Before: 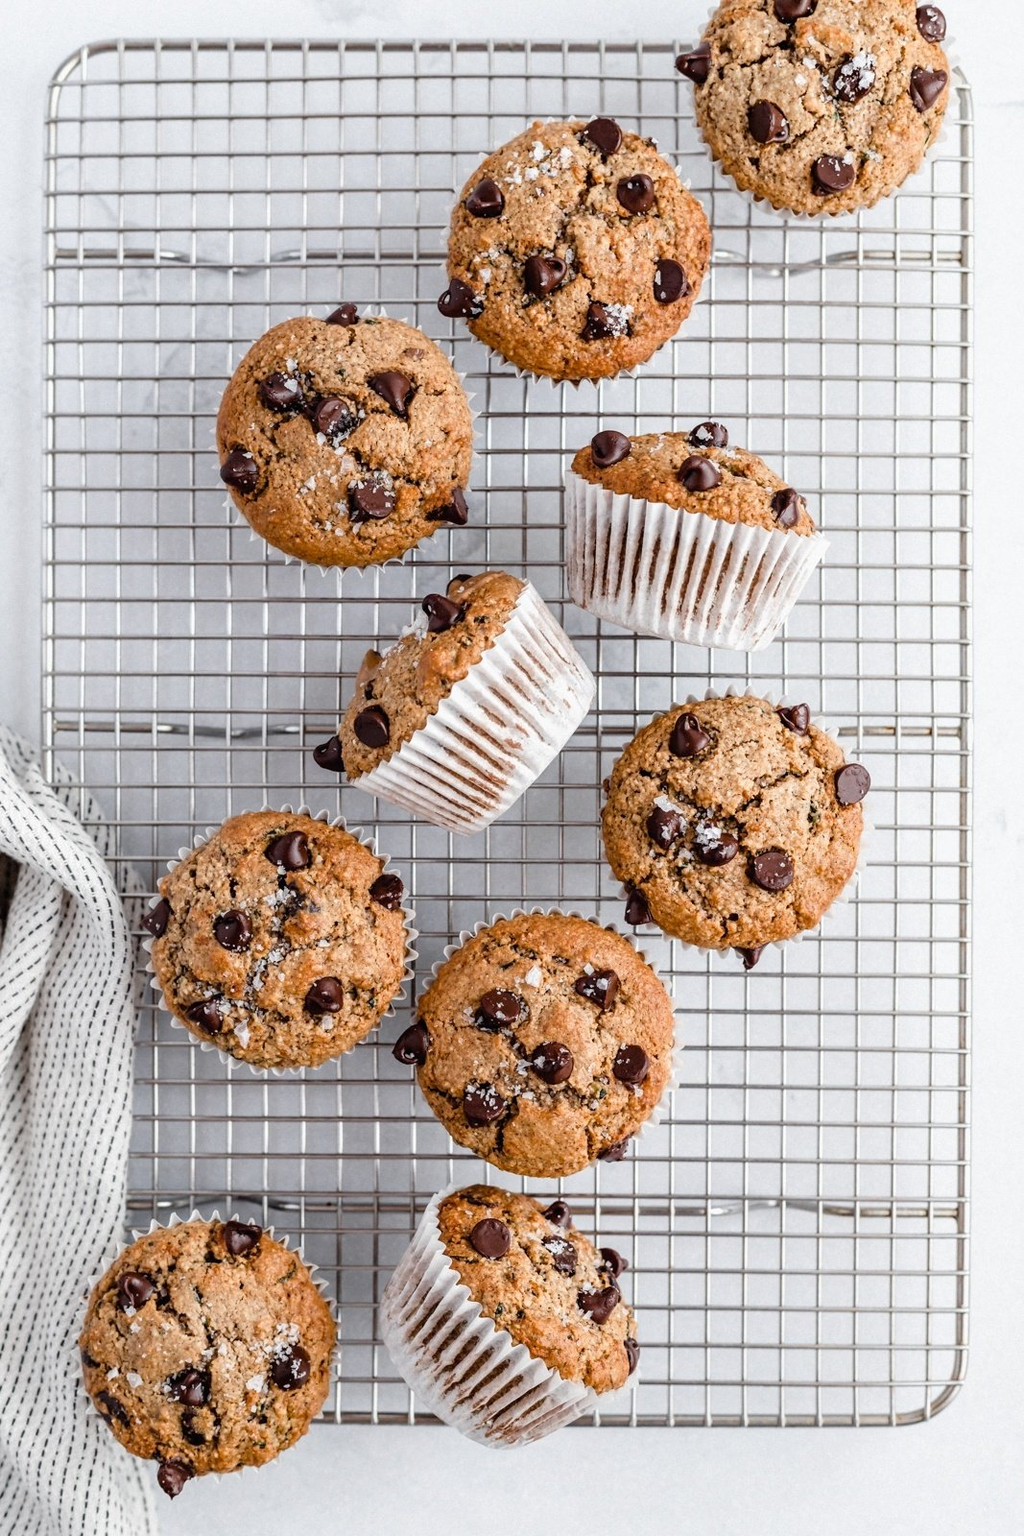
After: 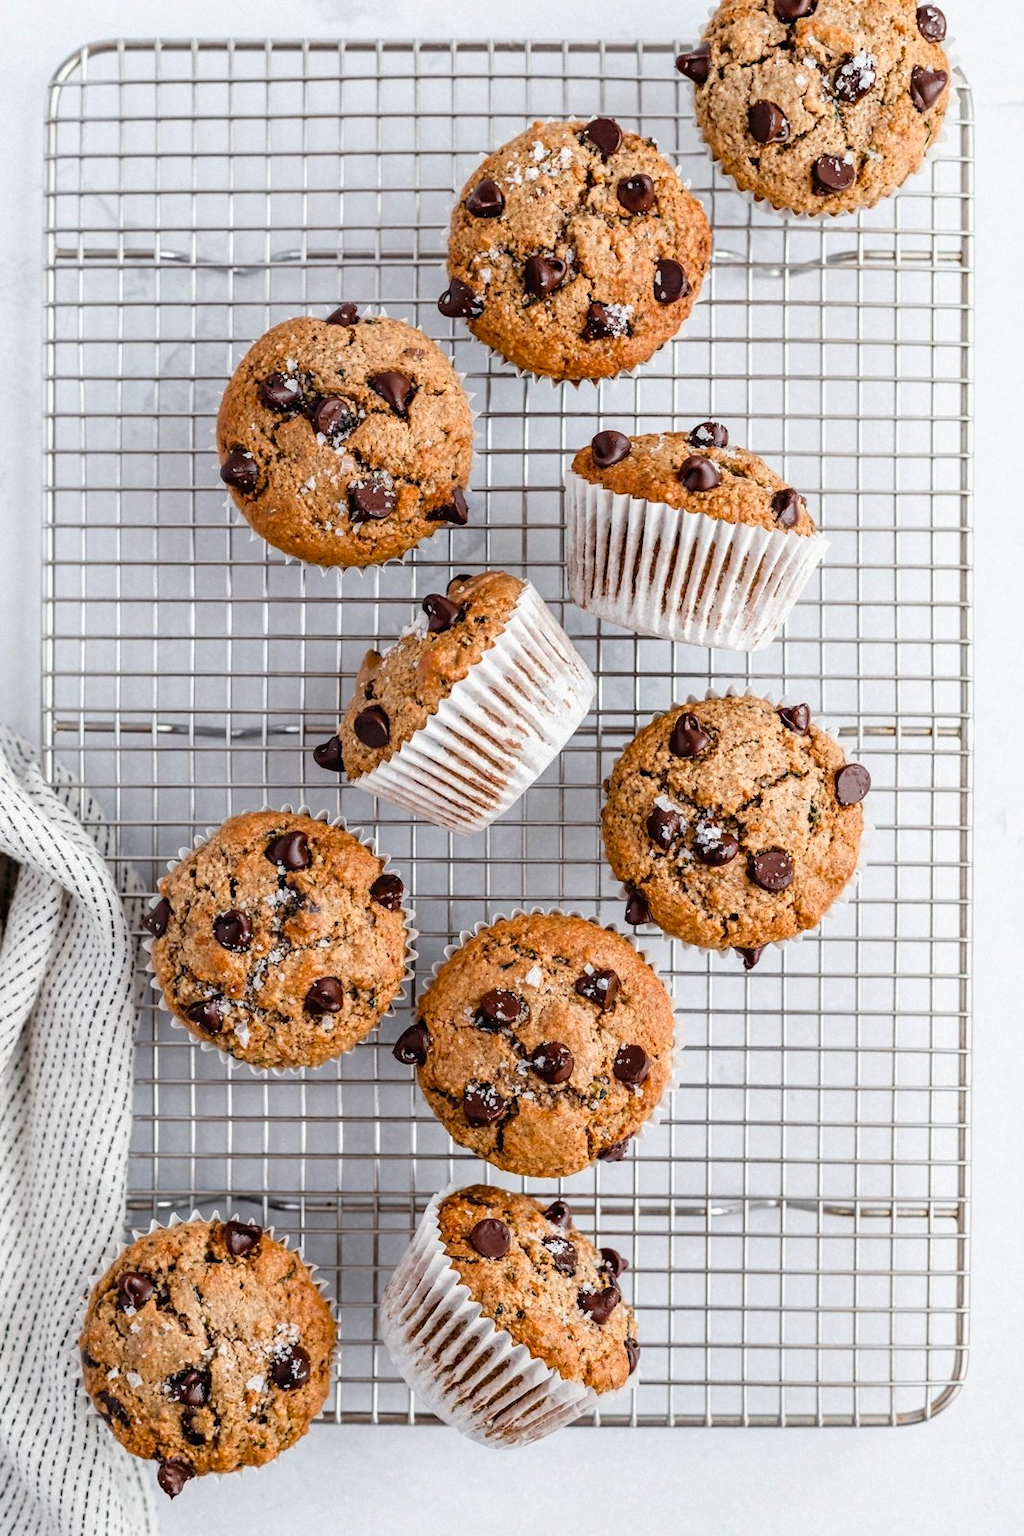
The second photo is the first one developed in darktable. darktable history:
color correction: highlights b* -0.038, saturation 1.14
